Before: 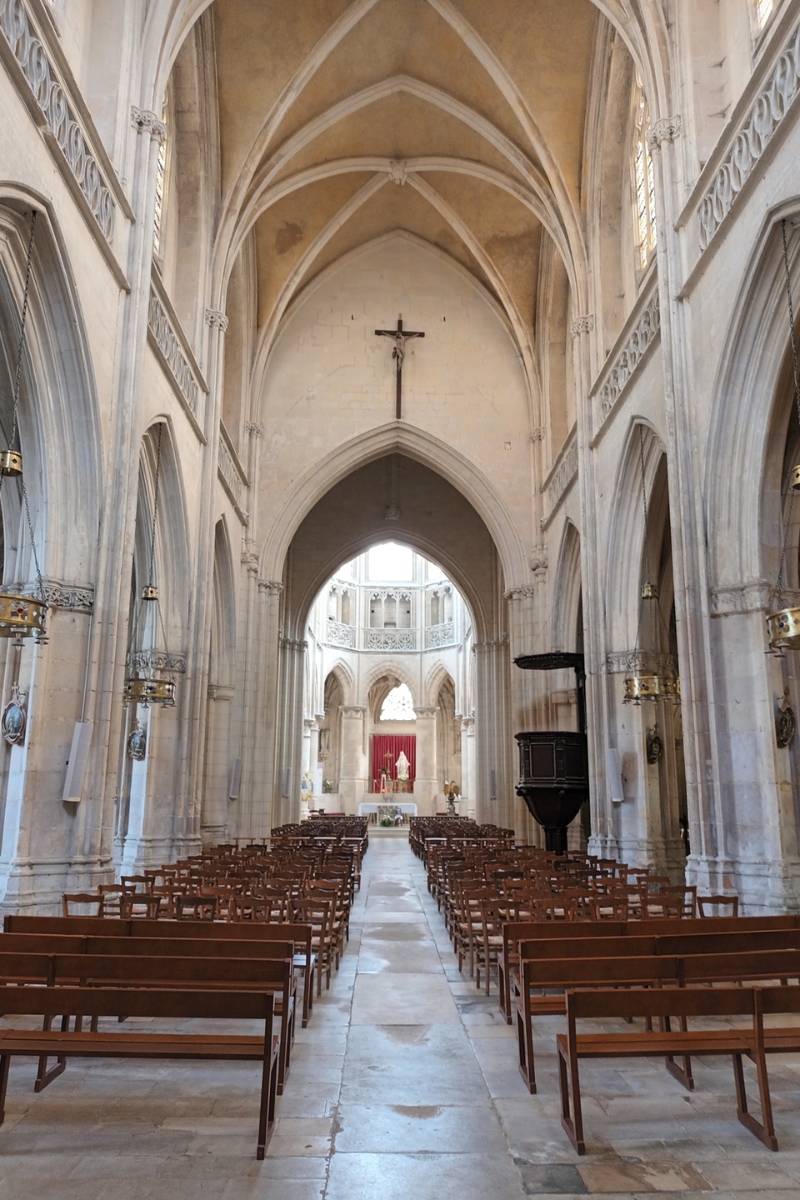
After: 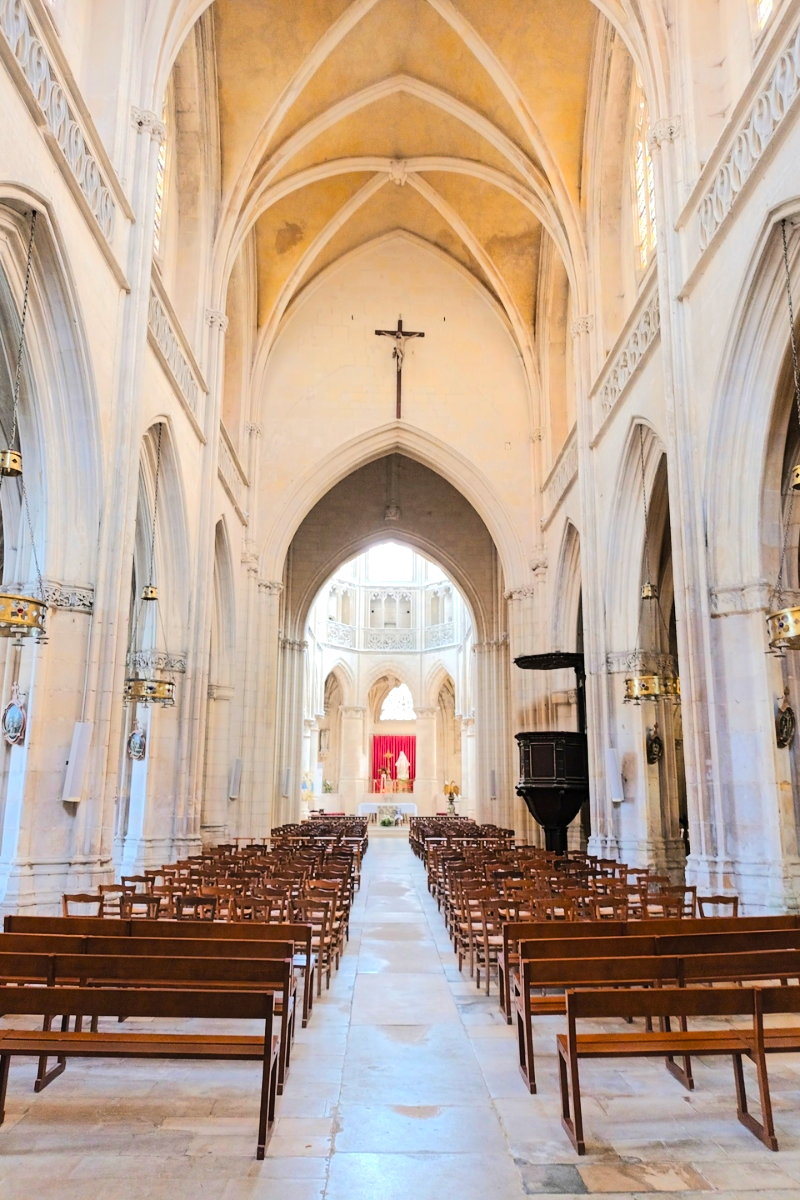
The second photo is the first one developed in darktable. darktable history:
color balance rgb: global offset › hue 171.72°, linear chroma grading › global chroma 6.3%, perceptual saturation grading › global saturation 31.296%
tone equalizer: -7 EV 0.159 EV, -6 EV 0.628 EV, -5 EV 1.15 EV, -4 EV 1.36 EV, -3 EV 1.16 EV, -2 EV 0.6 EV, -1 EV 0.161 EV, edges refinement/feathering 500, mask exposure compensation -1.57 EV, preserve details no
